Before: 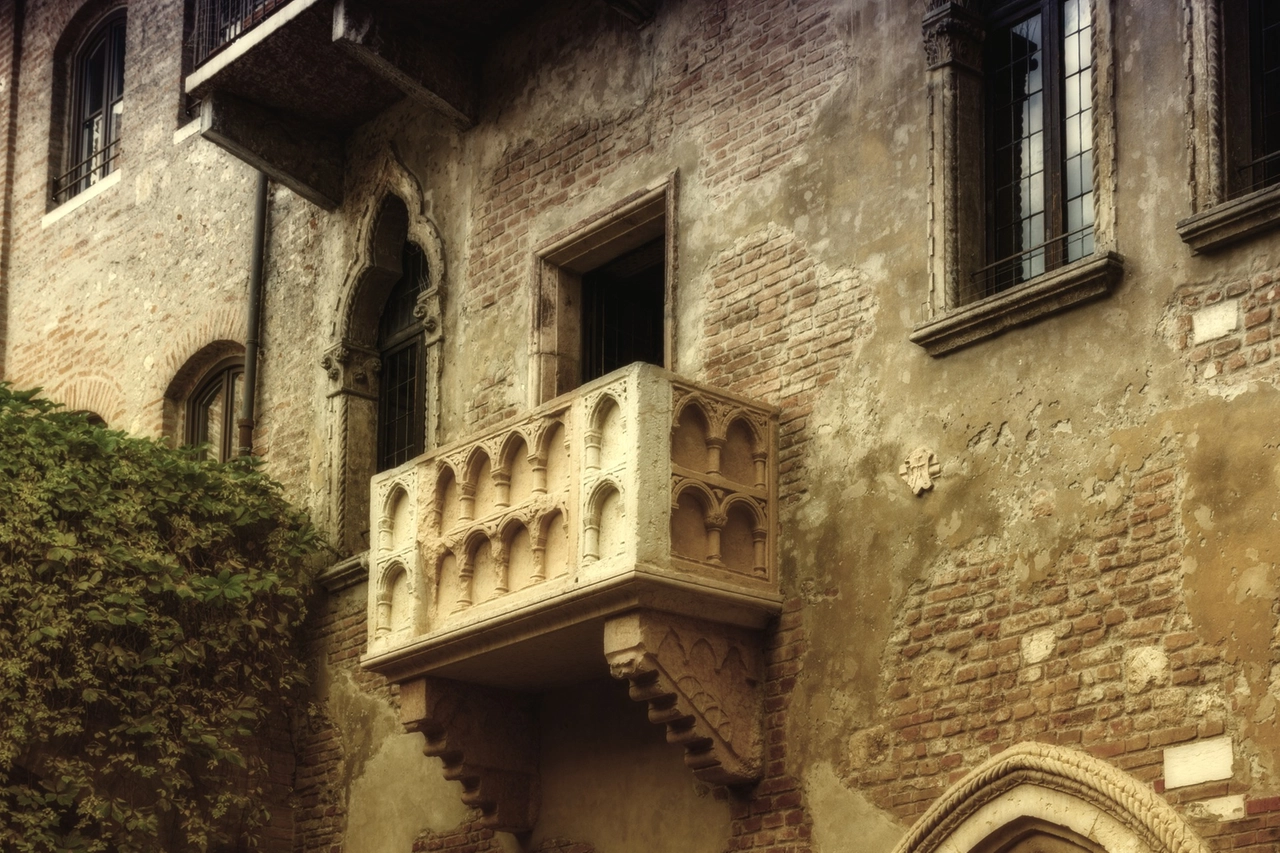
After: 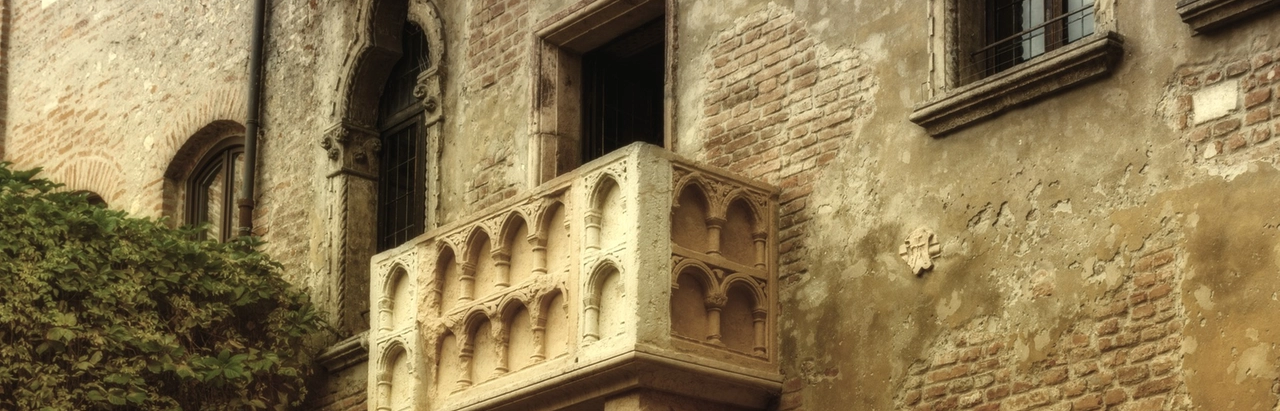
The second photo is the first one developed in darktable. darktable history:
crop and rotate: top 25.973%, bottom 25.727%
